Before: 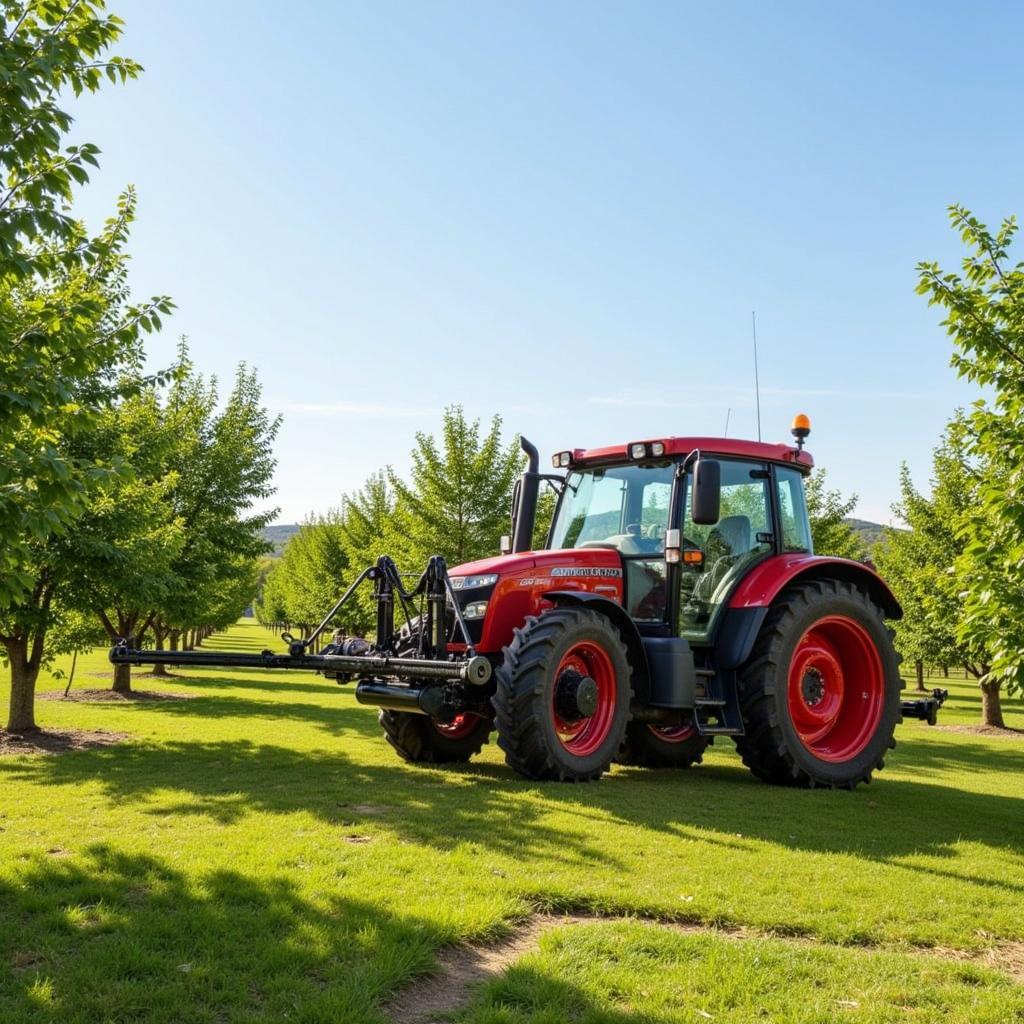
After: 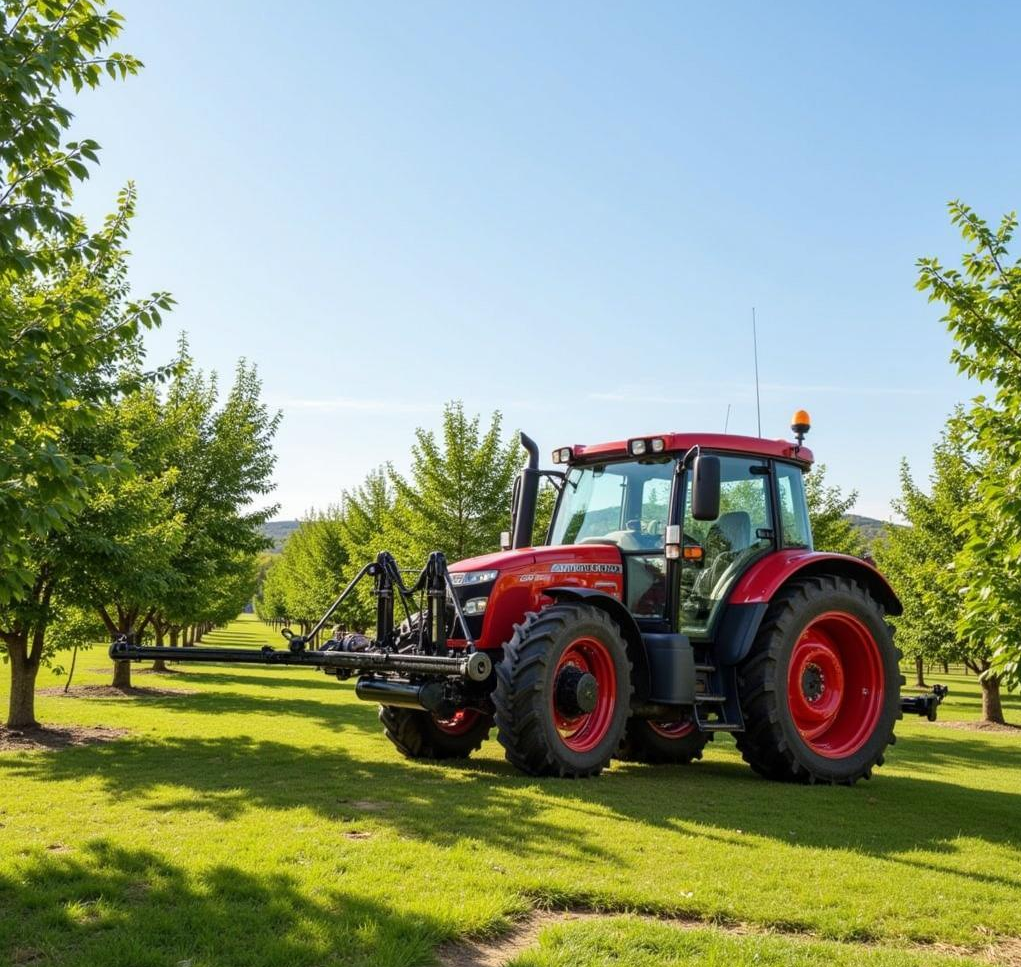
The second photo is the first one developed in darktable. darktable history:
crop: top 0.448%, right 0.264%, bottom 5.045%
